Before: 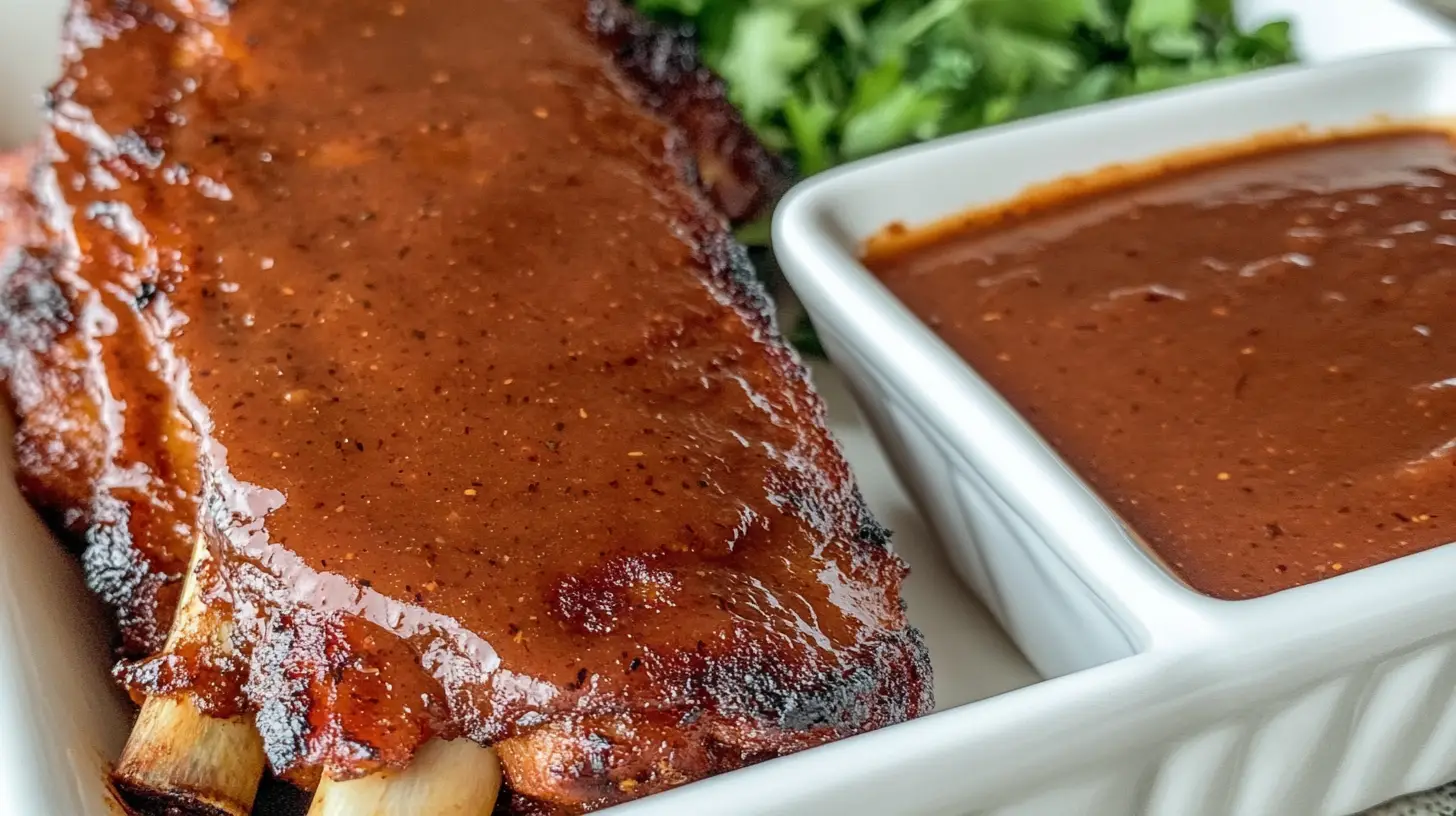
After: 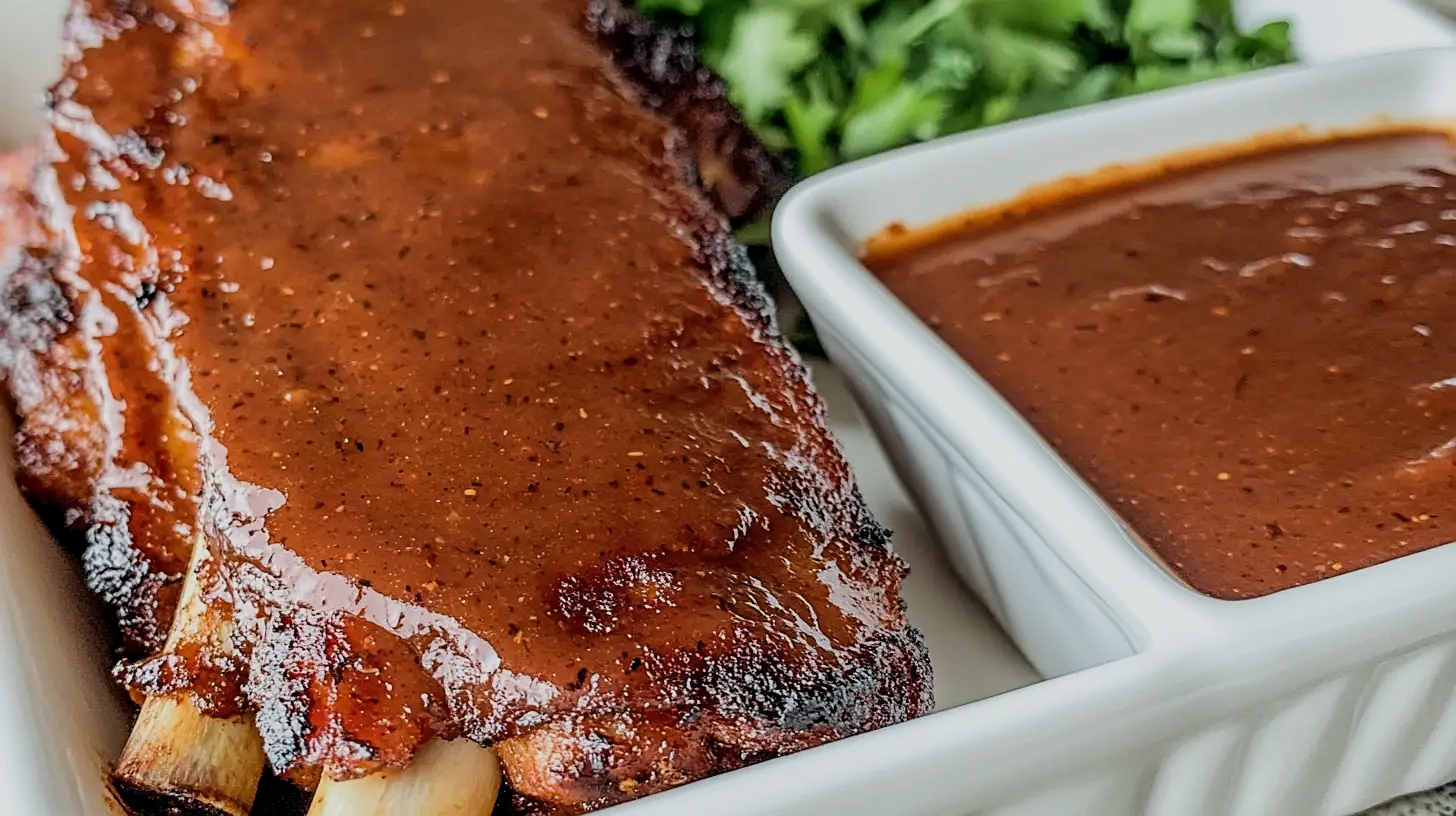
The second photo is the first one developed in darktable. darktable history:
filmic rgb: black relative exposure -7.65 EV, hardness 4.02, contrast 1.1, highlights saturation mix -30%
sharpen: on, module defaults
